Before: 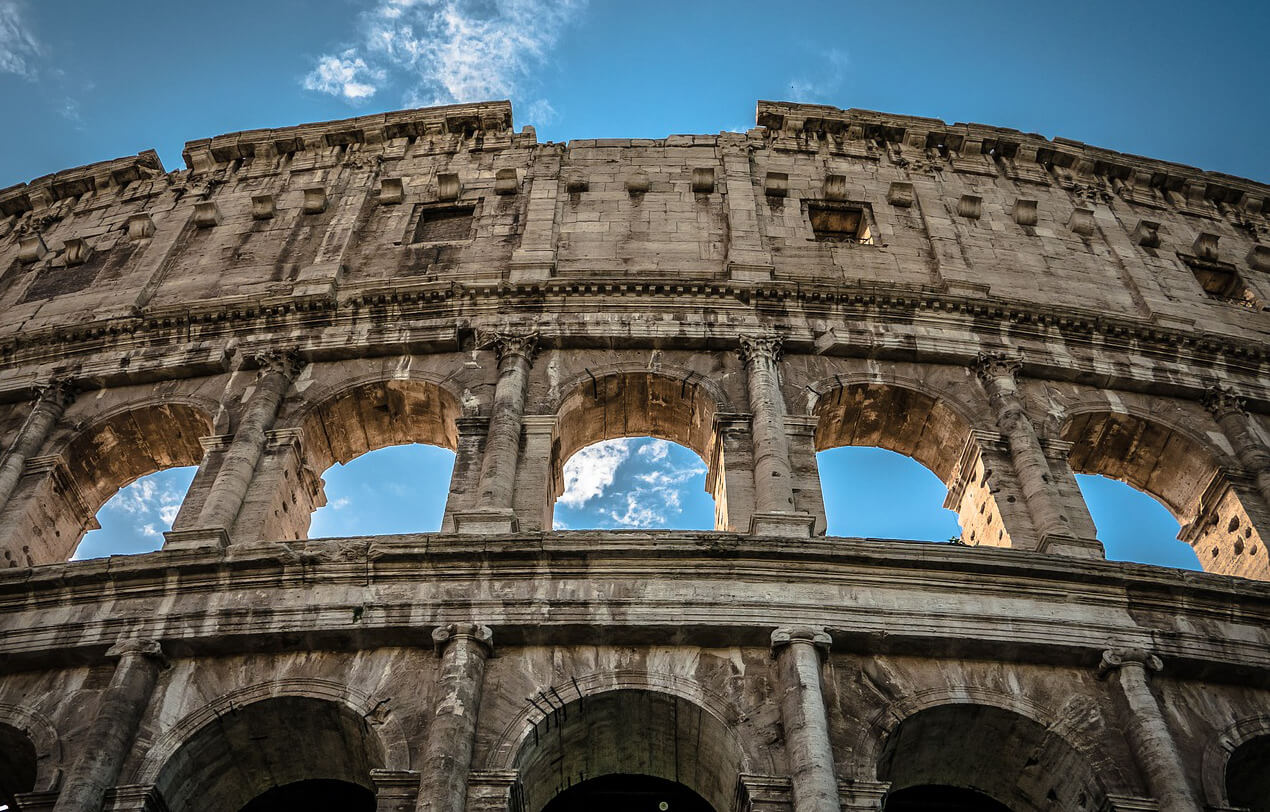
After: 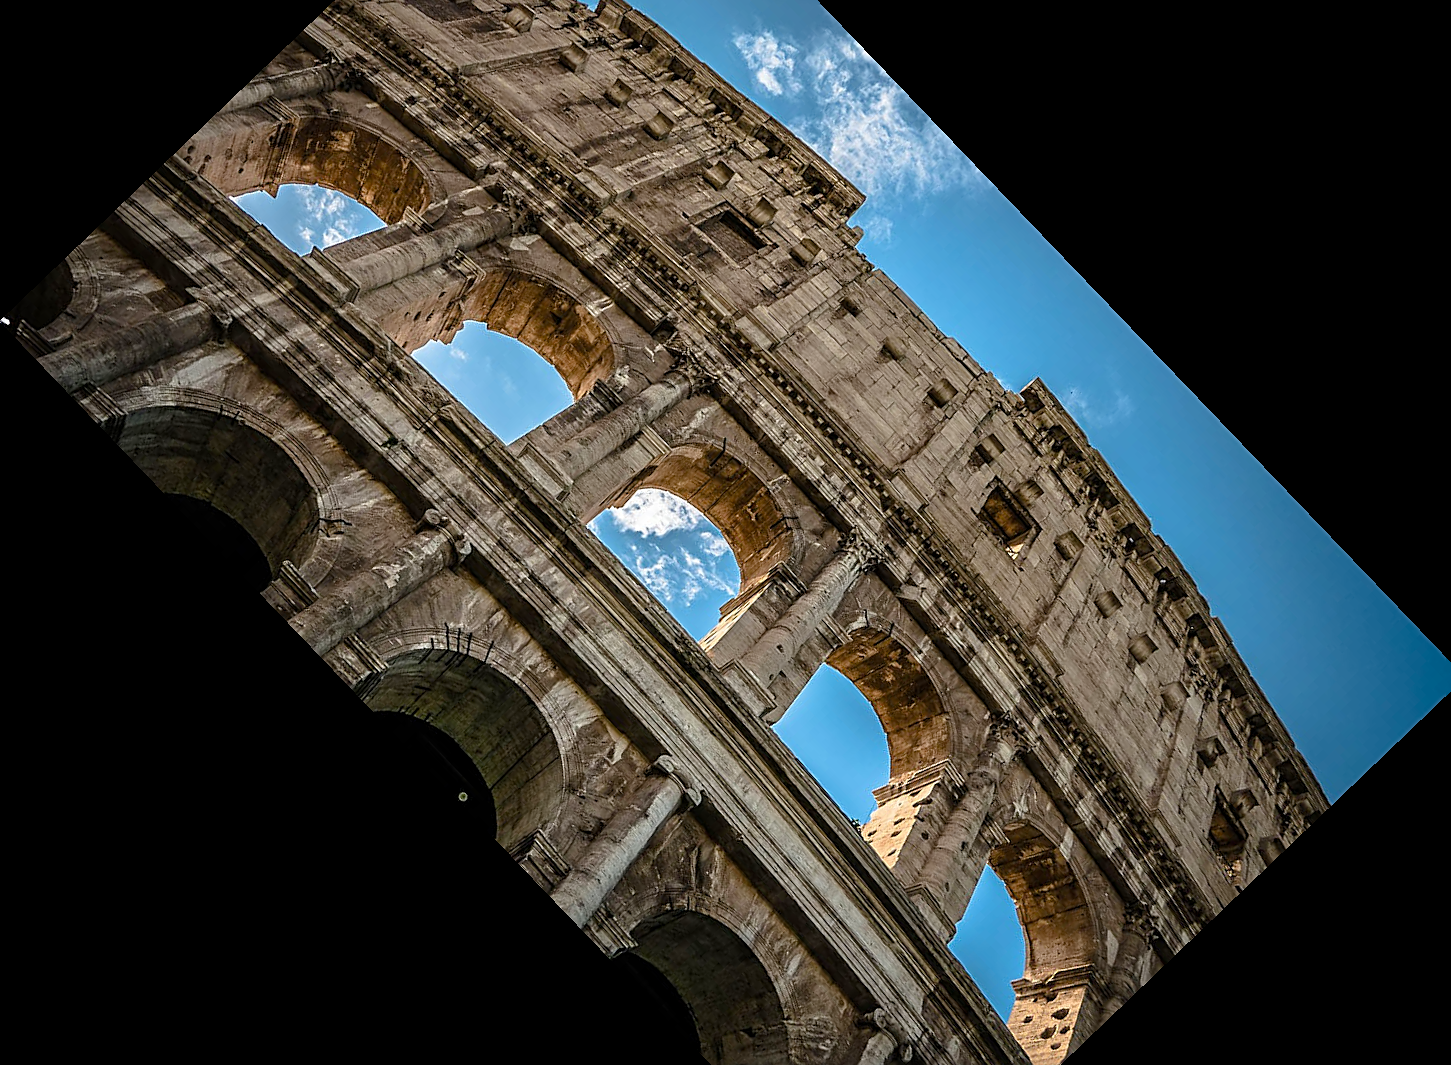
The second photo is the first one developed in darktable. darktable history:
crop and rotate: angle -46.26°, top 16.234%, right 0.912%, bottom 11.704%
color balance rgb: perceptual saturation grading › global saturation 20%, perceptual saturation grading › highlights -25%, perceptual saturation grading › shadows 25%
sharpen: on, module defaults
